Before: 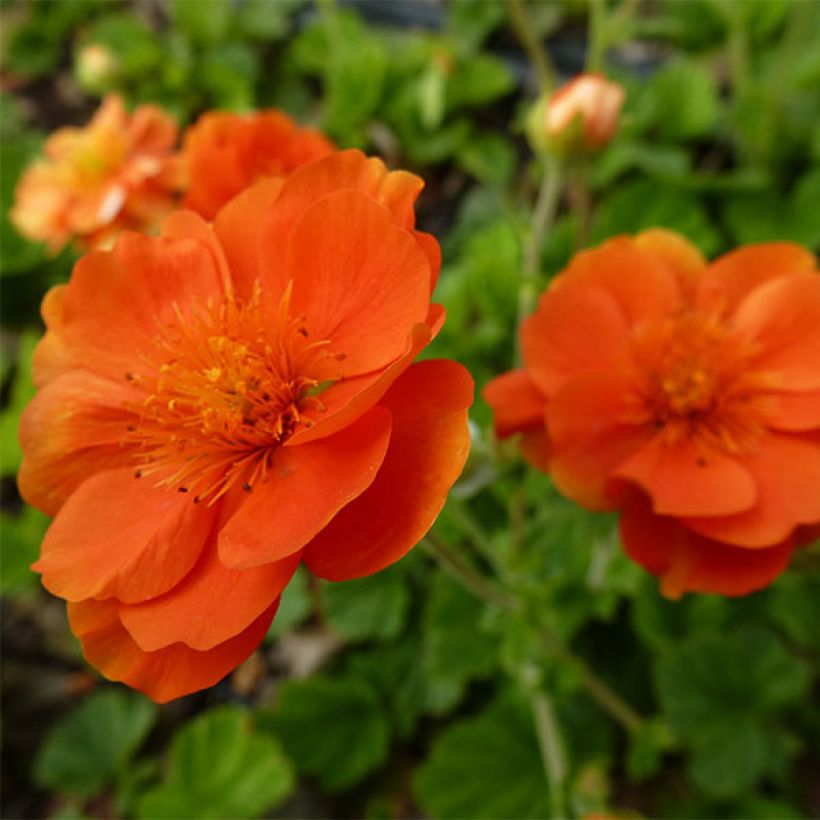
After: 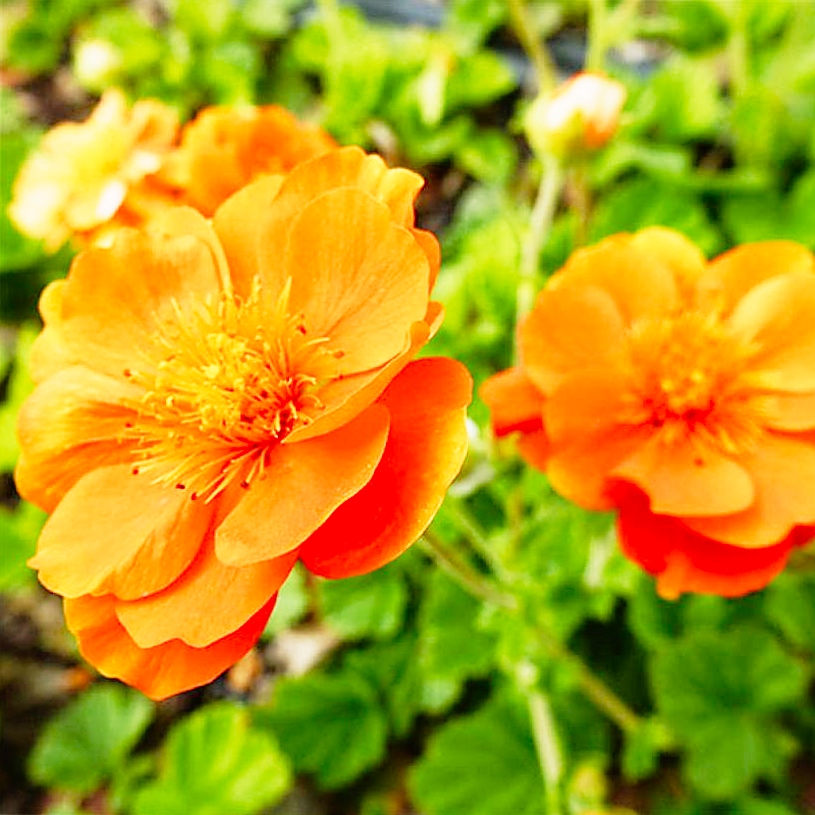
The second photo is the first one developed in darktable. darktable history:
base curve: curves: ch0 [(0, 0) (0.012, 0.01) (0.073, 0.168) (0.31, 0.711) (0.645, 0.957) (1, 1)], preserve colors none
crop and rotate: angle -0.343°
exposure: black level correction 0, exposure 1.095 EV, compensate highlight preservation false
shadows and highlights: shadows -19.97, white point adjustment -2.11, highlights -35.11
sharpen: on, module defaults
